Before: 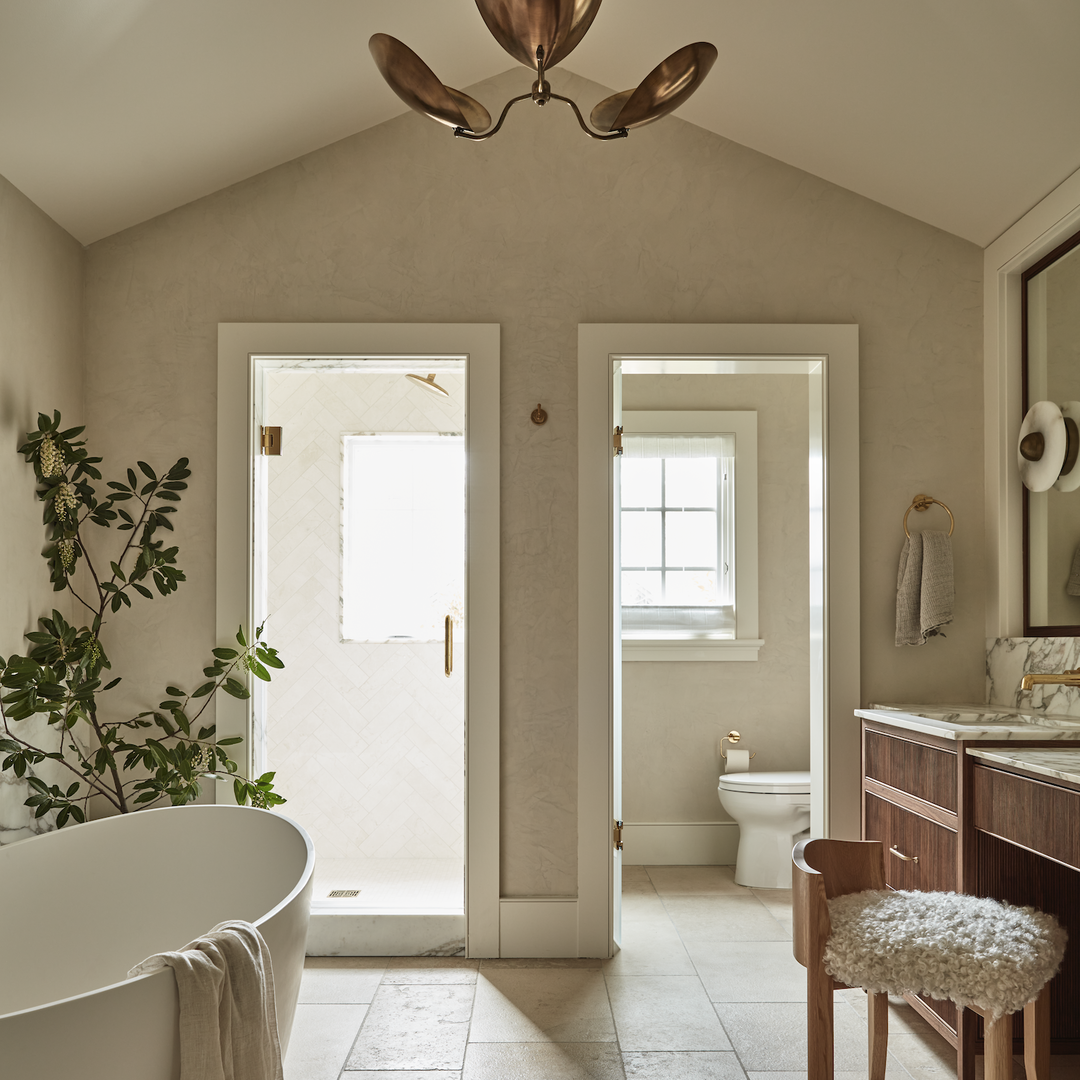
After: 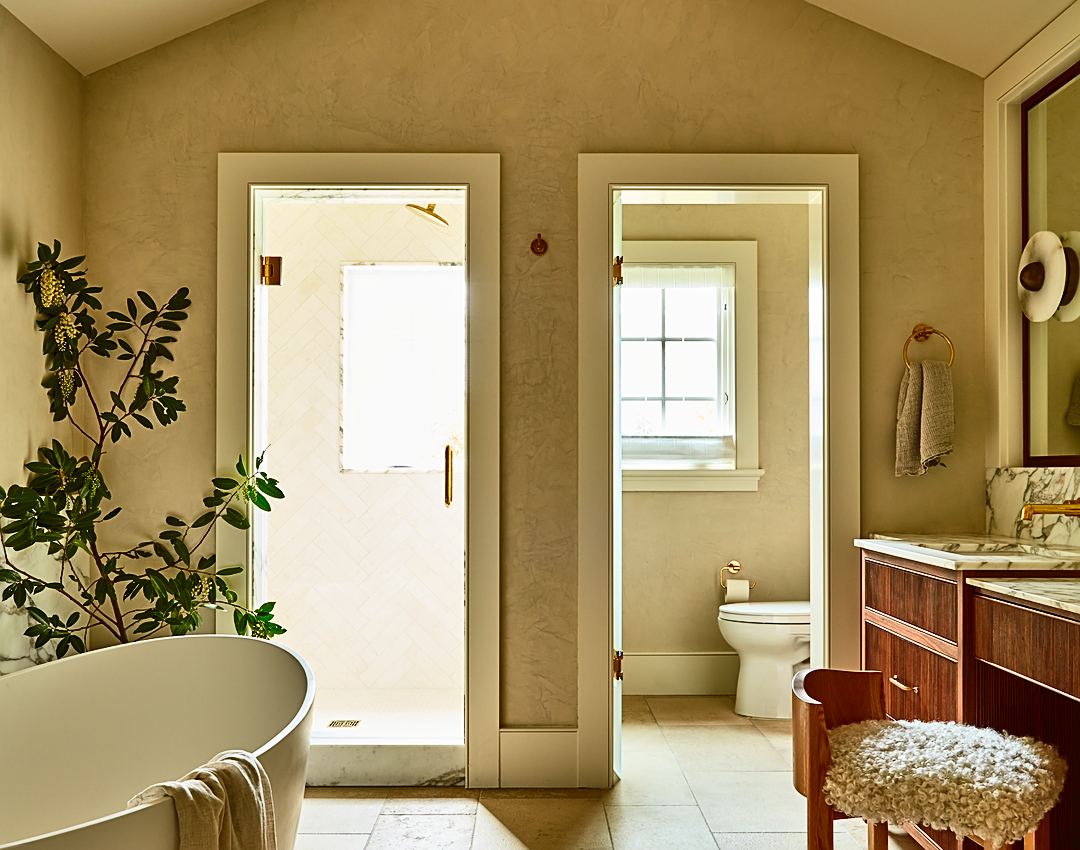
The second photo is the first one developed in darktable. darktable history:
sharpen: on, module defaults
contrast brightness saturation: contrast 0.26, brightness 0.02, saturation 0.87
shadows and highlights: soften with gaussian
crop and rotate: top 15.774%, bottom 5.506%
